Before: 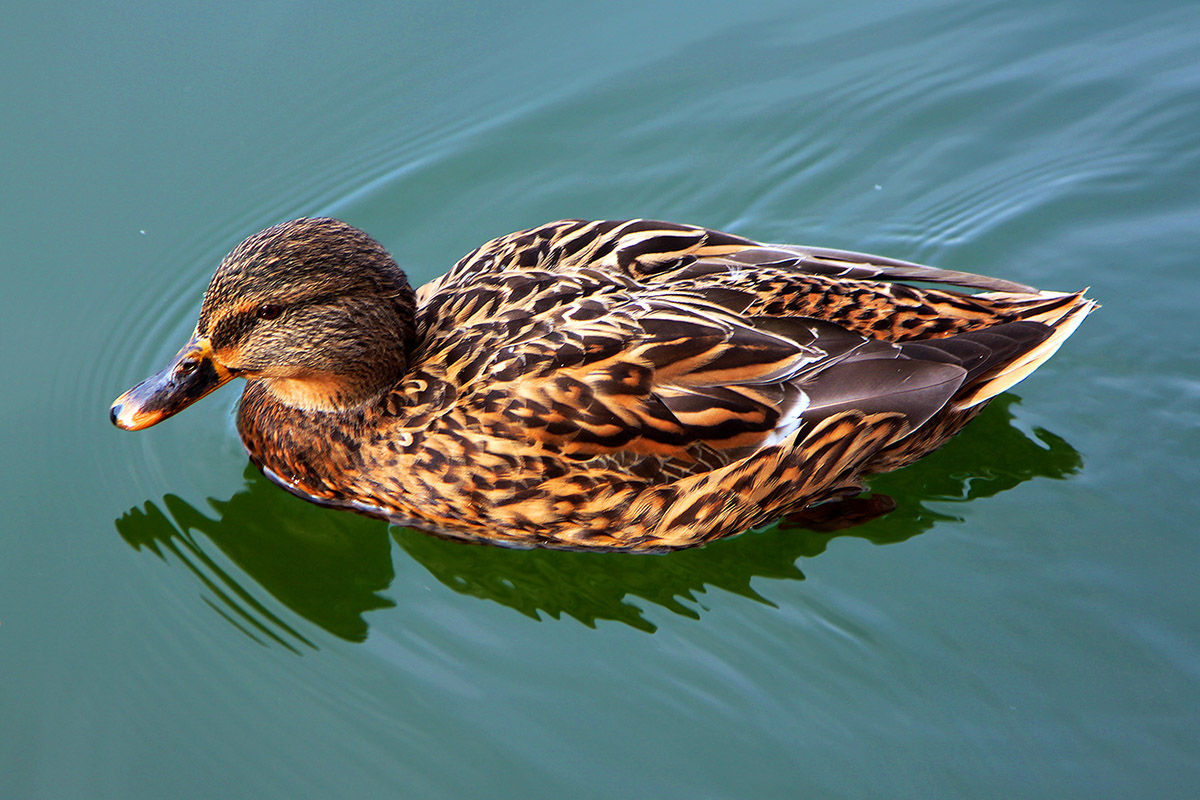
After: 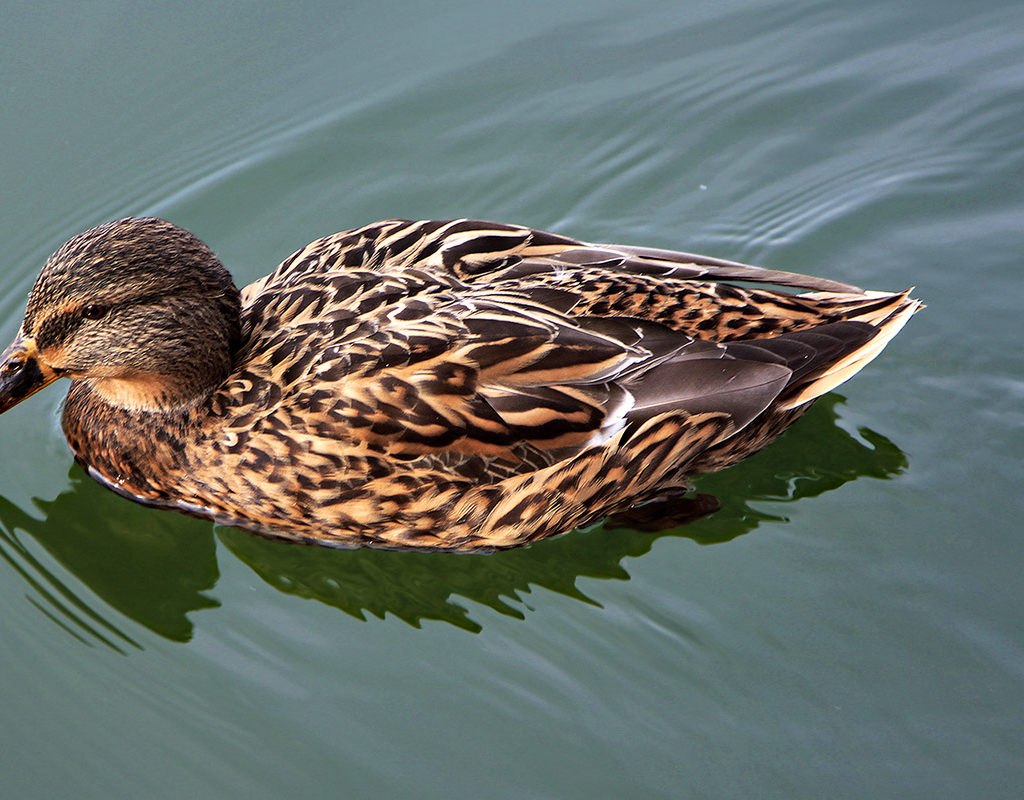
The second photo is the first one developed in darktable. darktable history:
haze removal: on, module defaults
crop and rotate: left 14.584%
shadows and highlights: soften with gaussian
color correction: highlights a* 5.59, highlights b* 5.24, saturation 0.68
